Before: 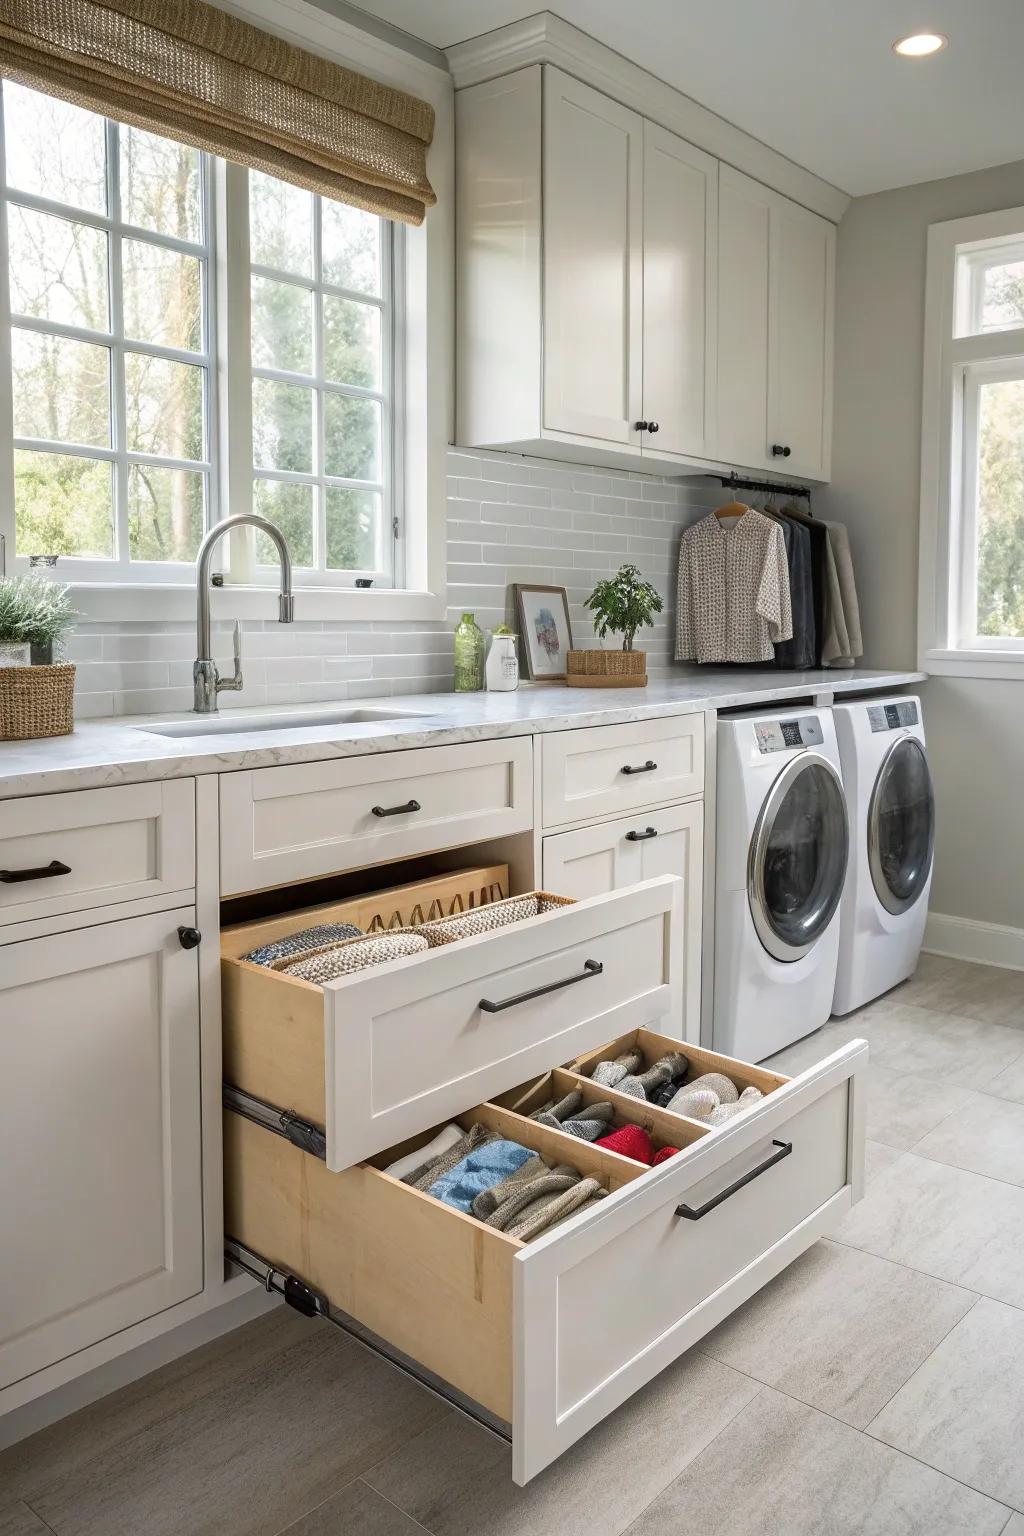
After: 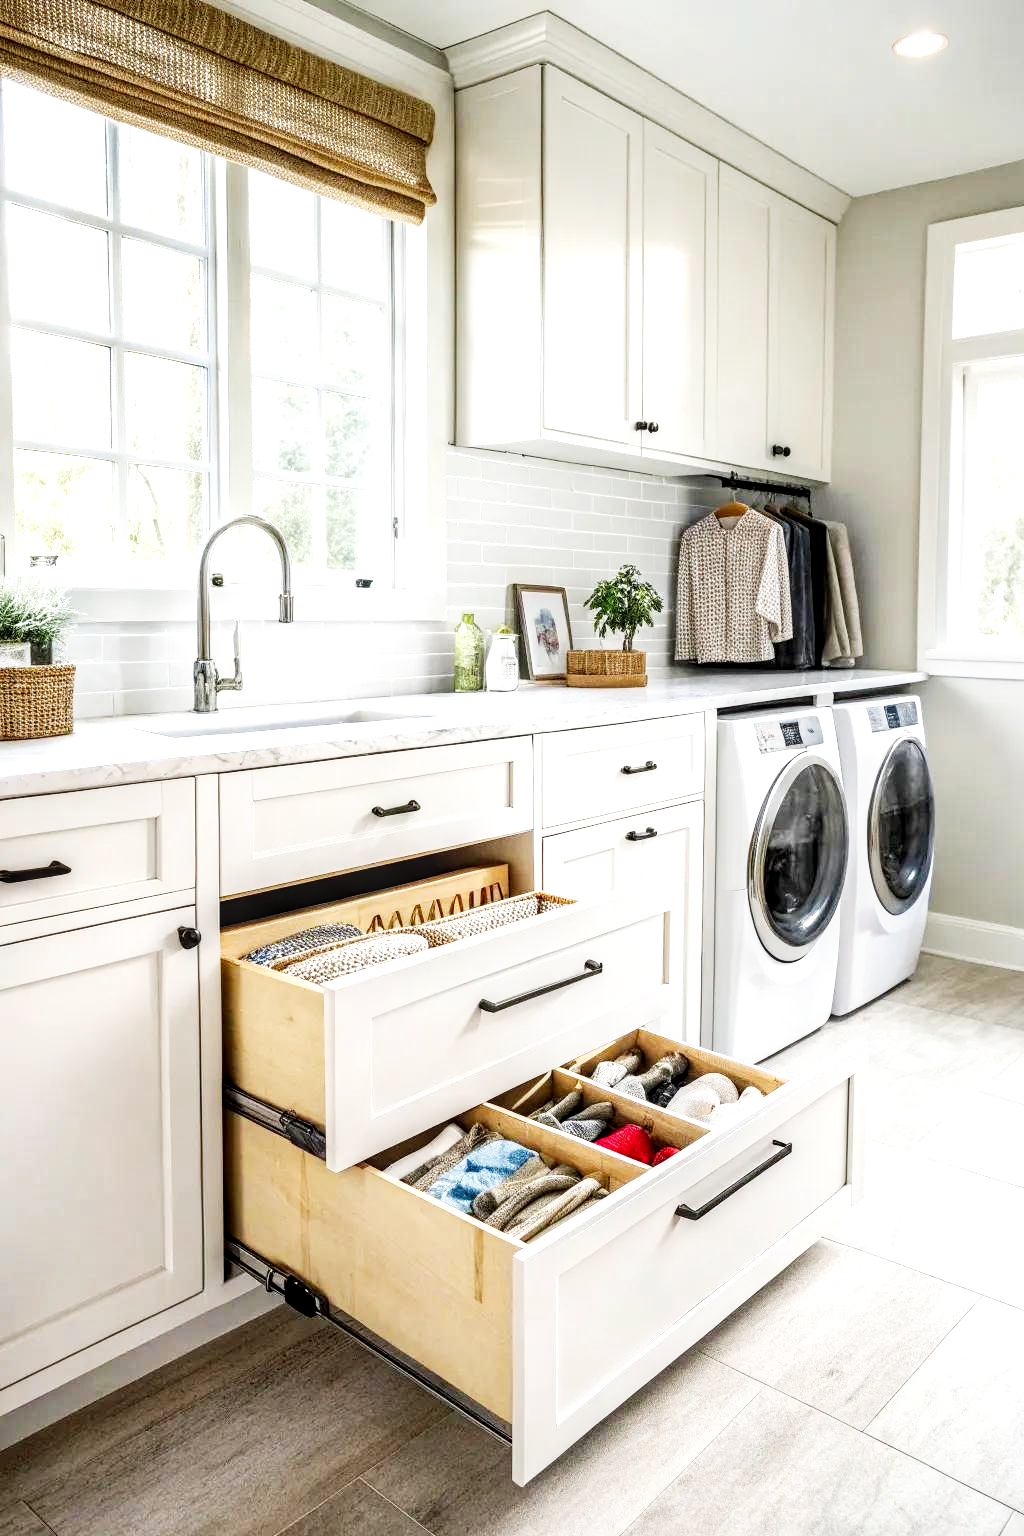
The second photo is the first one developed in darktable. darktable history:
base curve: curves: ch0 [(0, 0) (0.007, 0.004) (0.027, 0.03) (0.046, 0.07) (0.207, 0.54) (0.442, 0.872) (0.673, 0.972) (1, 1)], preserve colors none
local contrast: detail 150%
shadows and highlights: radius 331.23, shadows 54.3, highlights -99.13, compress 94.62%, soften with gaussian
tone curve: curves: ch1 [(0, 0) (0.173, 0.145) (0.467, 0.477) (0.808, 0.611) (1, 1)]; ch2 [(0, 0) (0.255, 0.314) (0.498, 0.509) (0.694, 0.64) (1, 1)], preserve colors none
